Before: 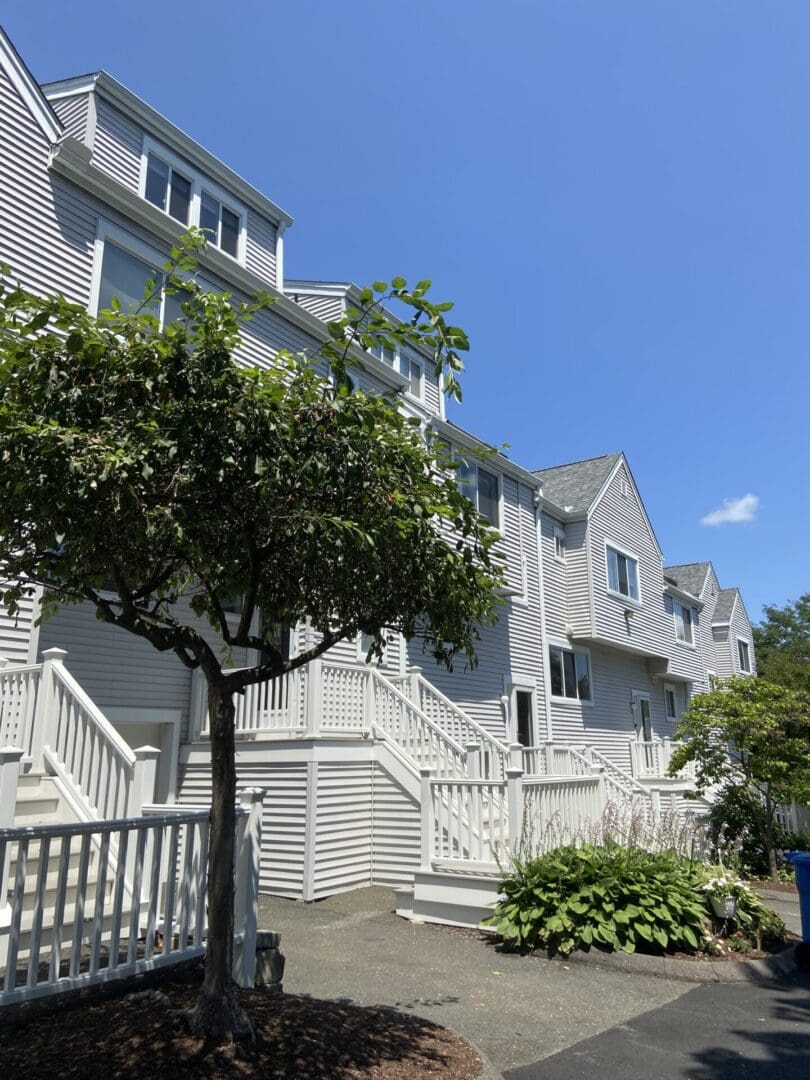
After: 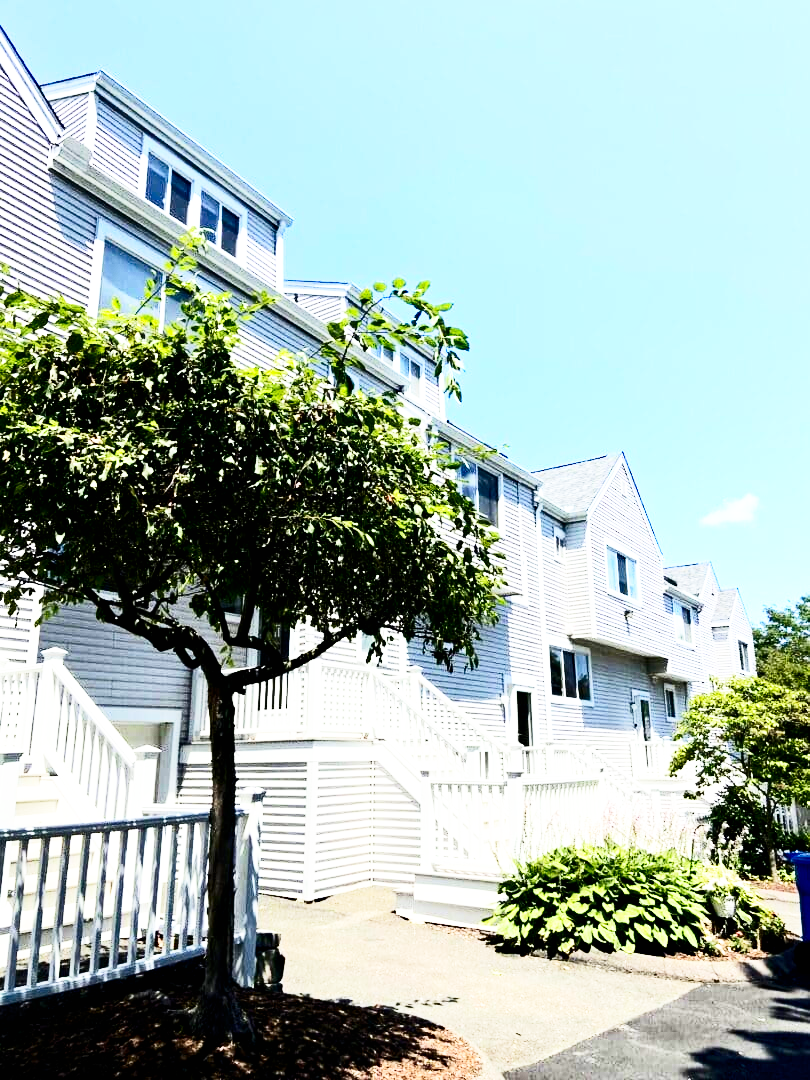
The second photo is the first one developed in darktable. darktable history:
contrast brightness saturation: contrast 0.39, brightness 0.1
exposure: black level correction 0.005, exposure 0.286 EV, compensate highlight preservation false
haze removal: adaptive false
base curve: curves: ch0 [(0, 0) (0.007, 0.004) (0.027, 0.03) (0.046, 0.07) (0.207, 0.54) (0.442, 0.872) (0.673, 0.972) (1, 1)], preserve colors none
